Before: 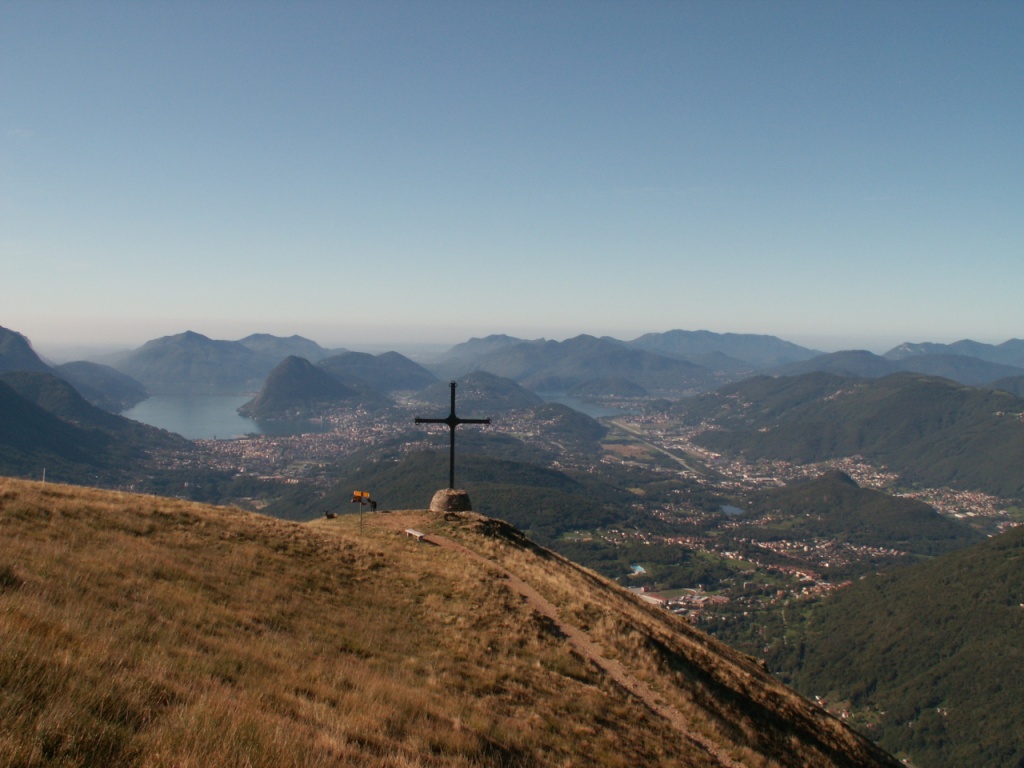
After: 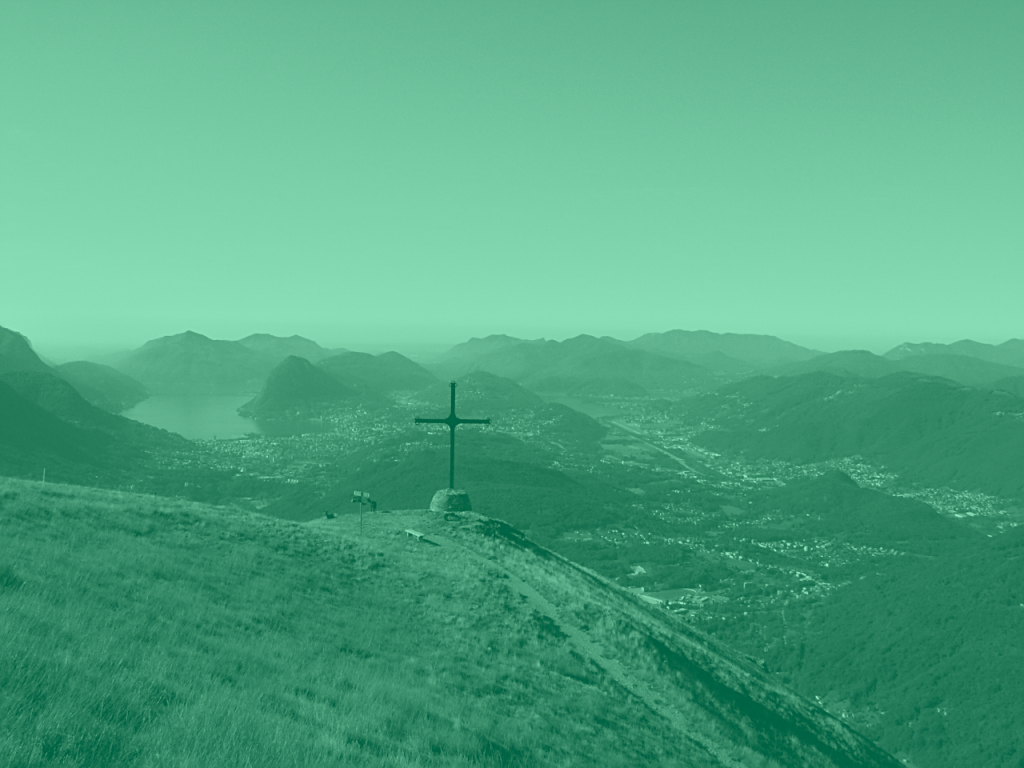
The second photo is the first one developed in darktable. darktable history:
colorize: hue 147.6°, saturation 65%, lightness 21.64%
white balance: red 0.924, blue 1.095
sharpen: on, module defaults
tone equalizer: -8 EV 0.001 EV, -7 EV -0.002 EV, -6 EV 0.002 EV, -5 EV -0.03 EV, -4 EV -0.116 EV, -3 EV -0.169 EV, -2 EV 0.24 EV, -1 EV 0.702 EV, +0 EV 0.493 EV
velvia: on, module defaults
